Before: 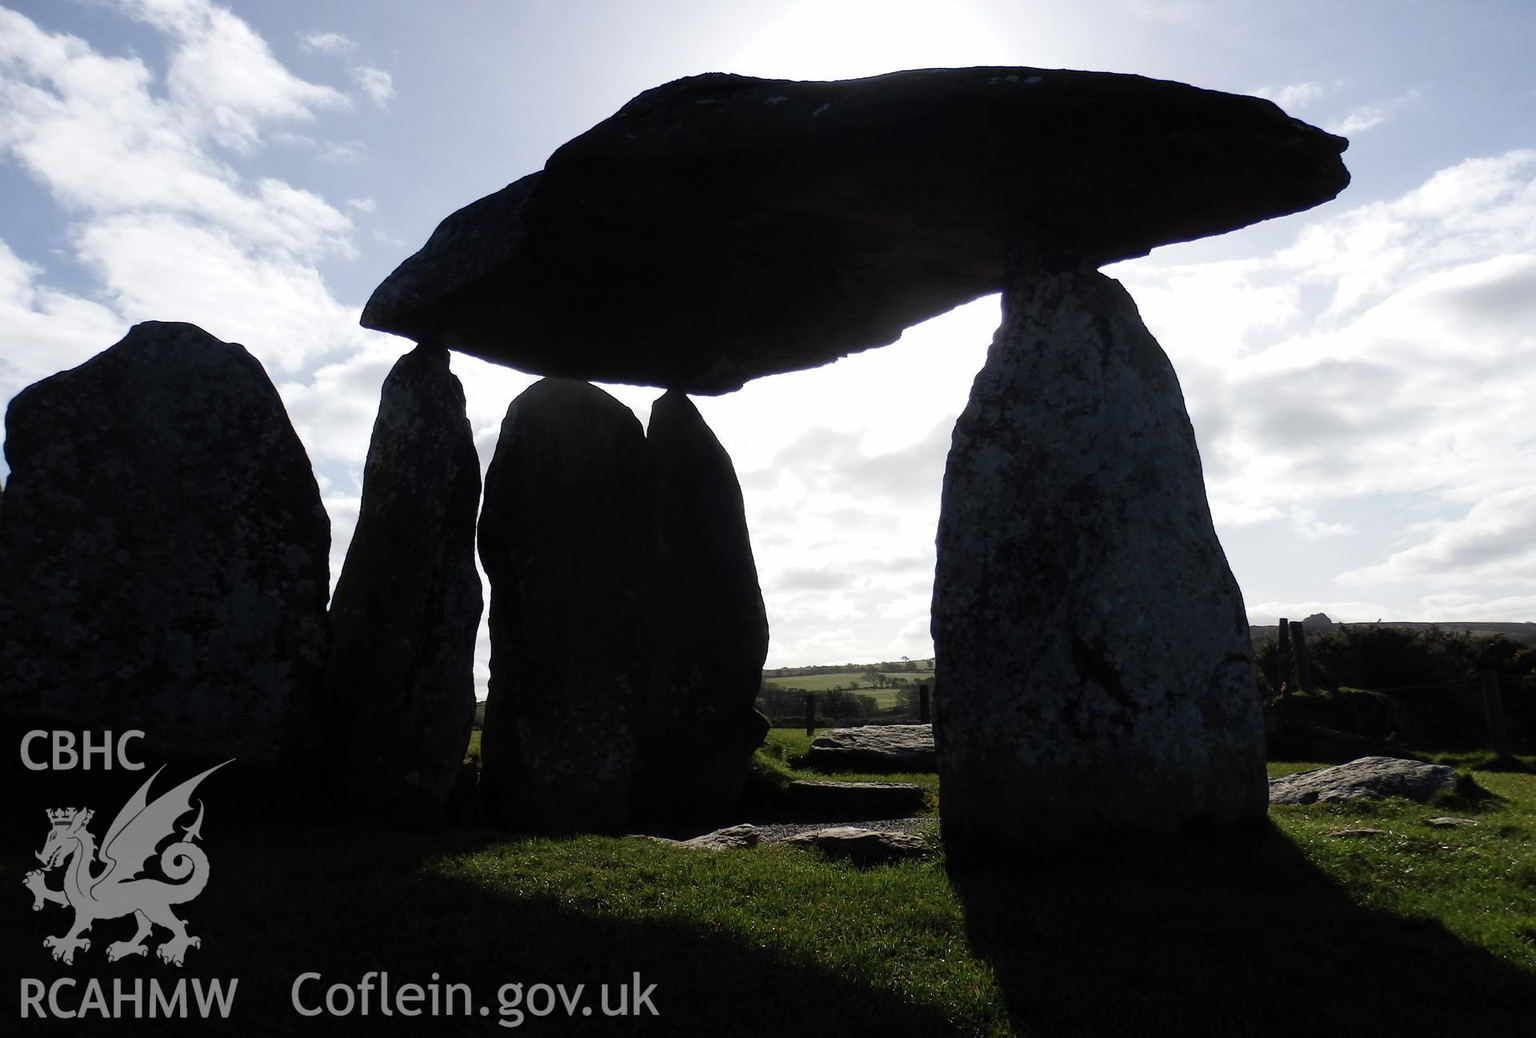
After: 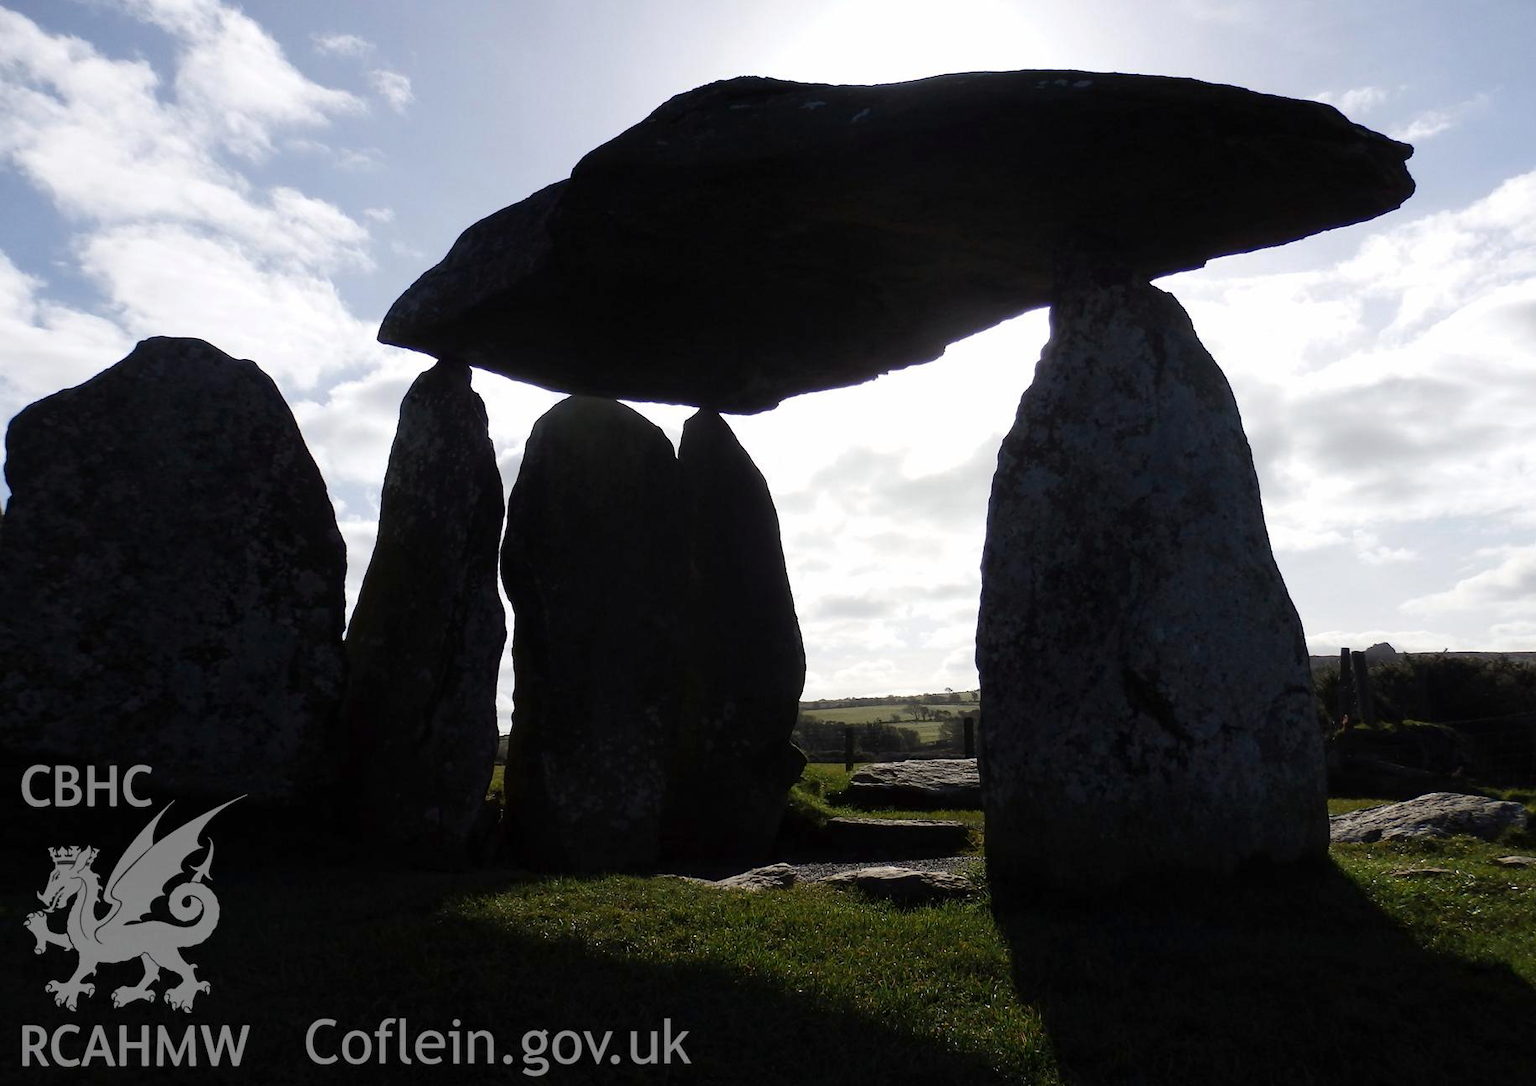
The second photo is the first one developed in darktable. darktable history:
crop: right 4.546%, bottom 0.021%
